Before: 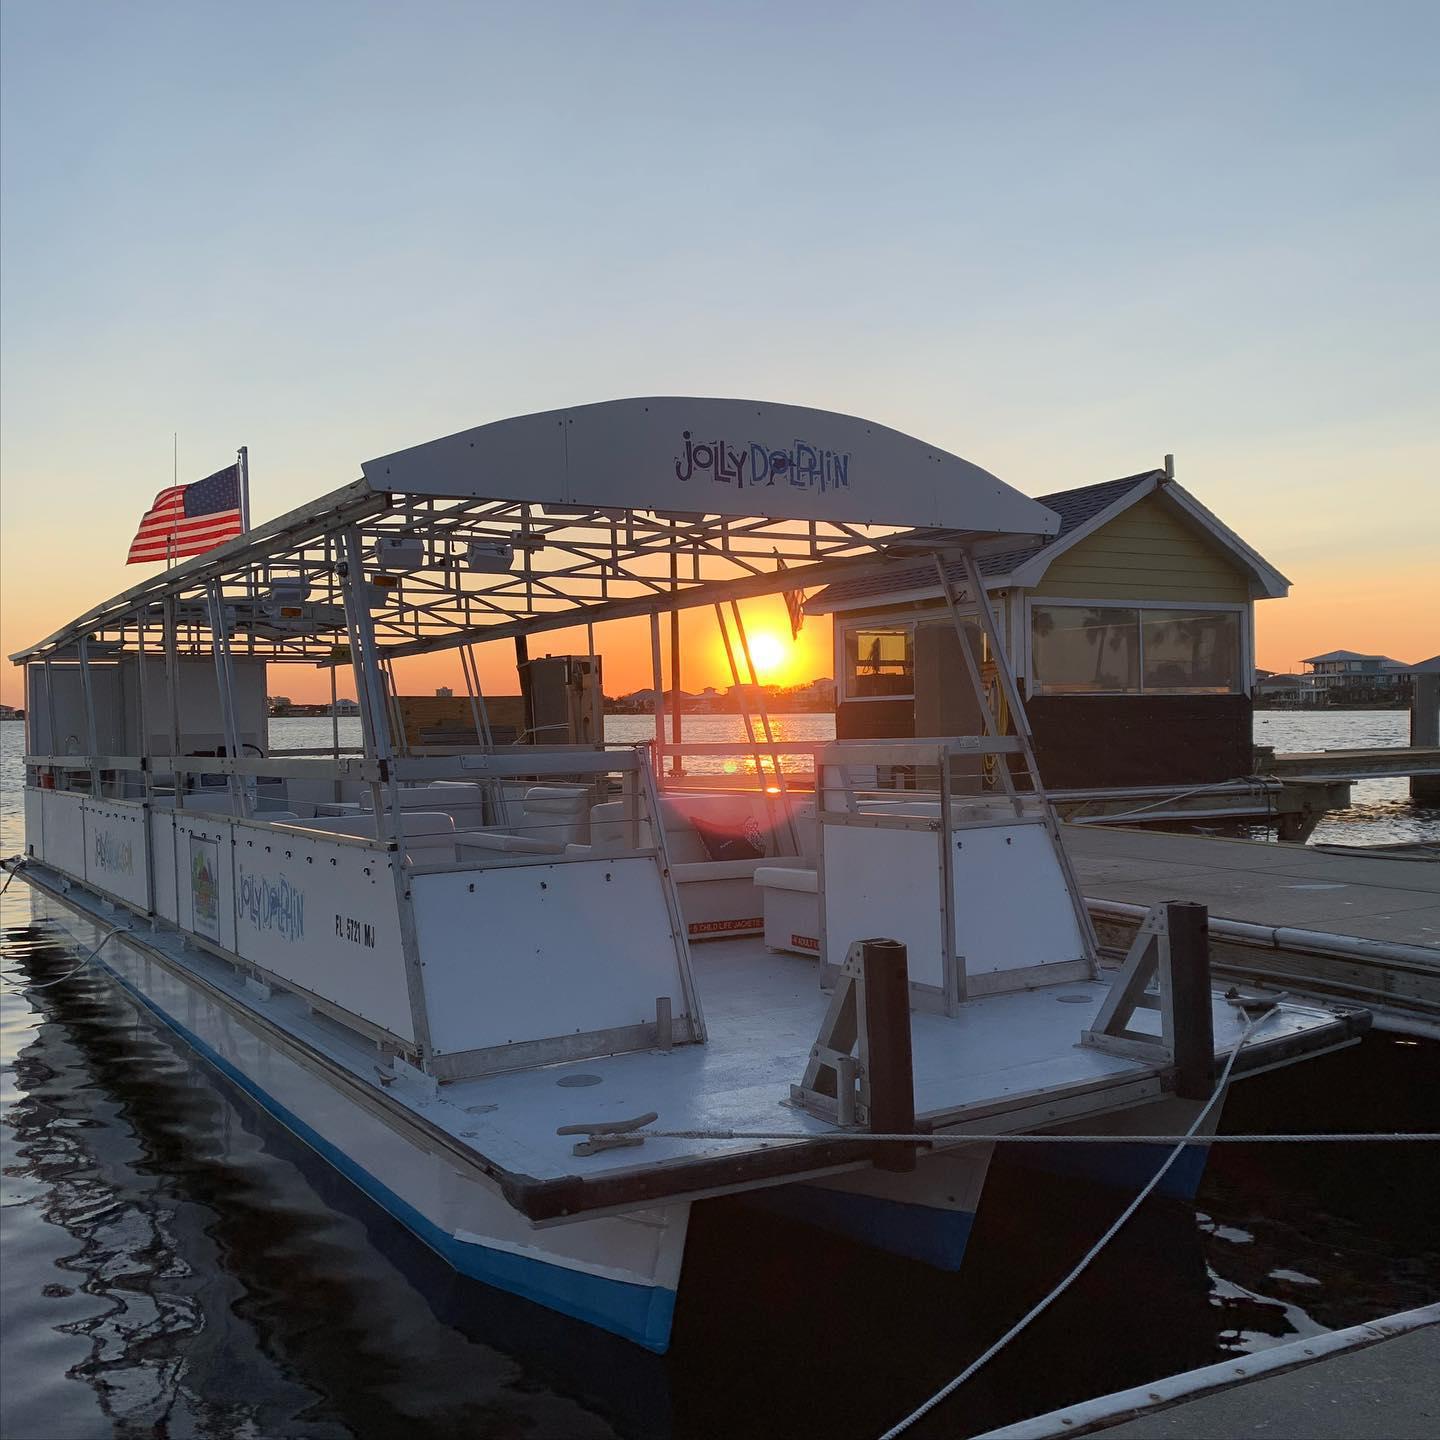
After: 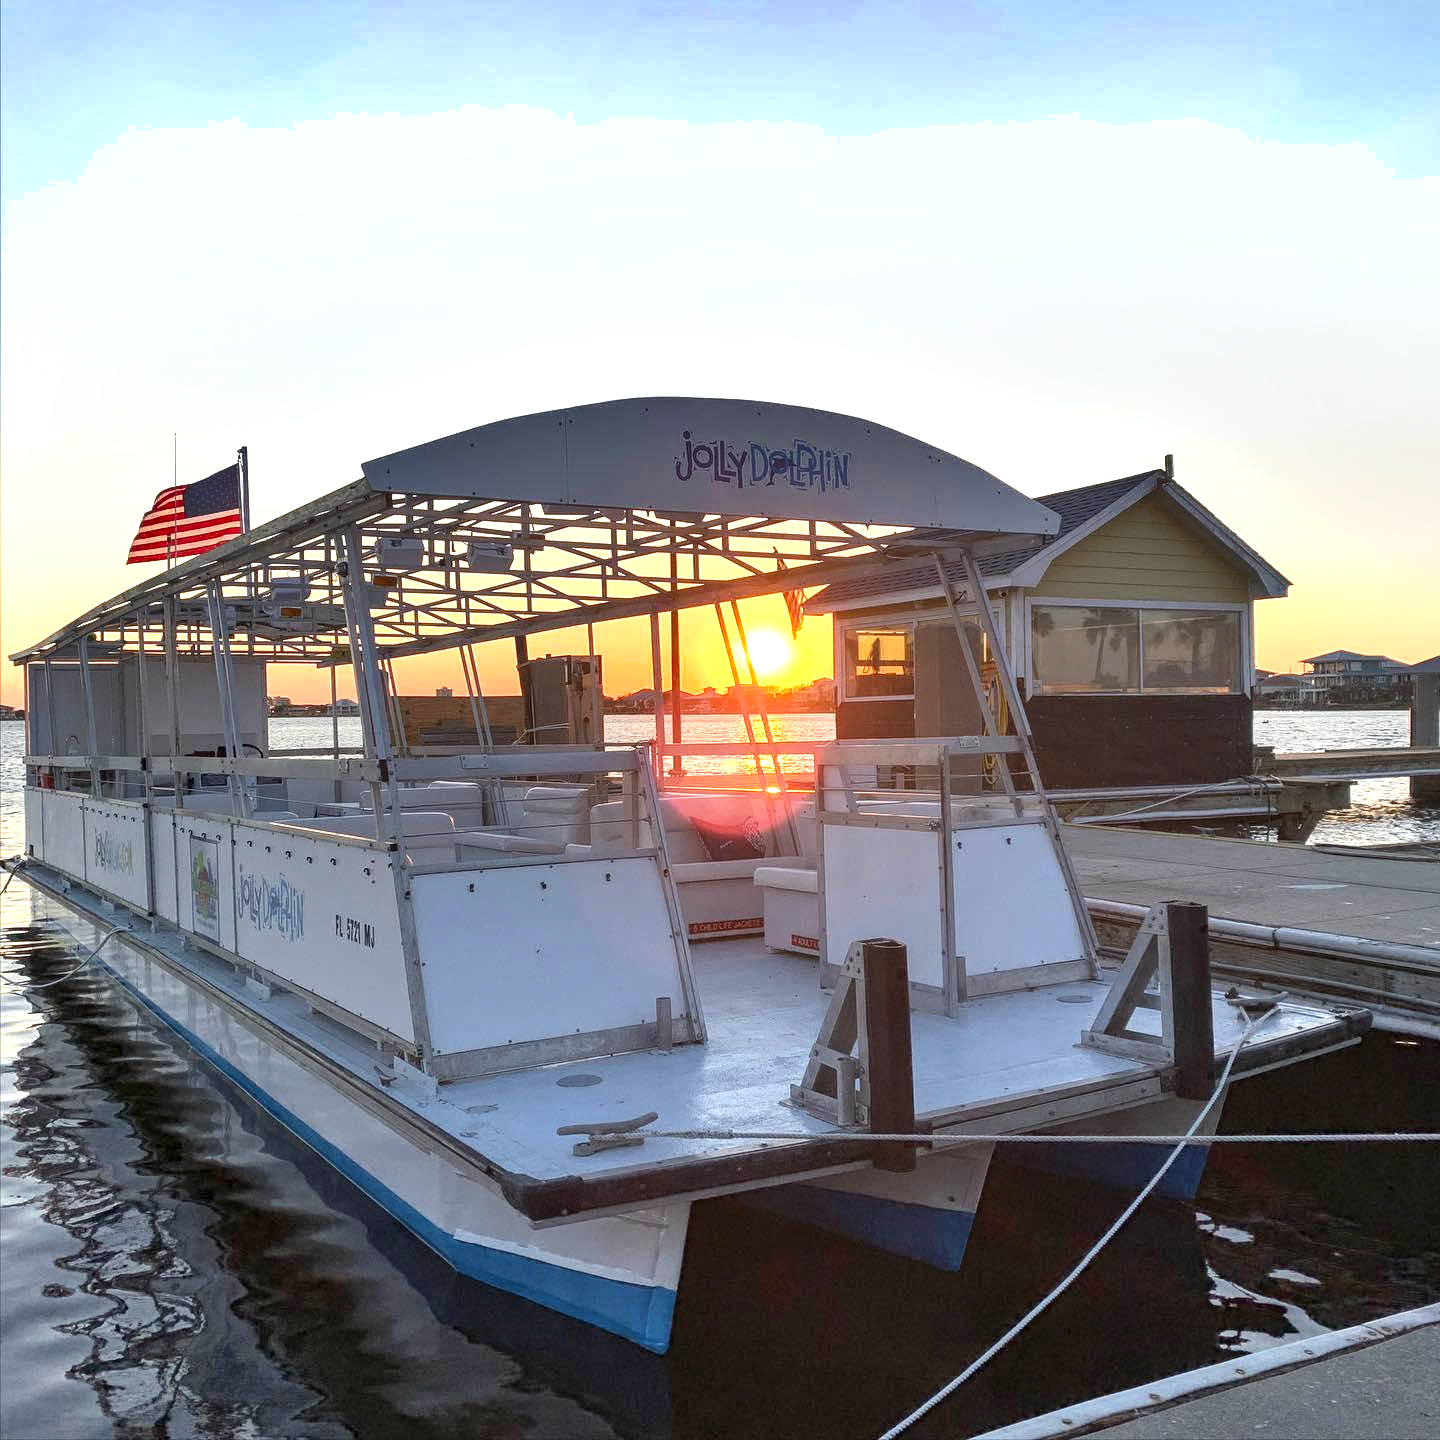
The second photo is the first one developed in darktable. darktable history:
shadows and highlights: shadows 43.84, white point adjustment -1.55, soften with gaussian
local contrast: on, module defaults
exposure: black level correction 0, exposure 1.199 EV, compensate highlight preservation false
